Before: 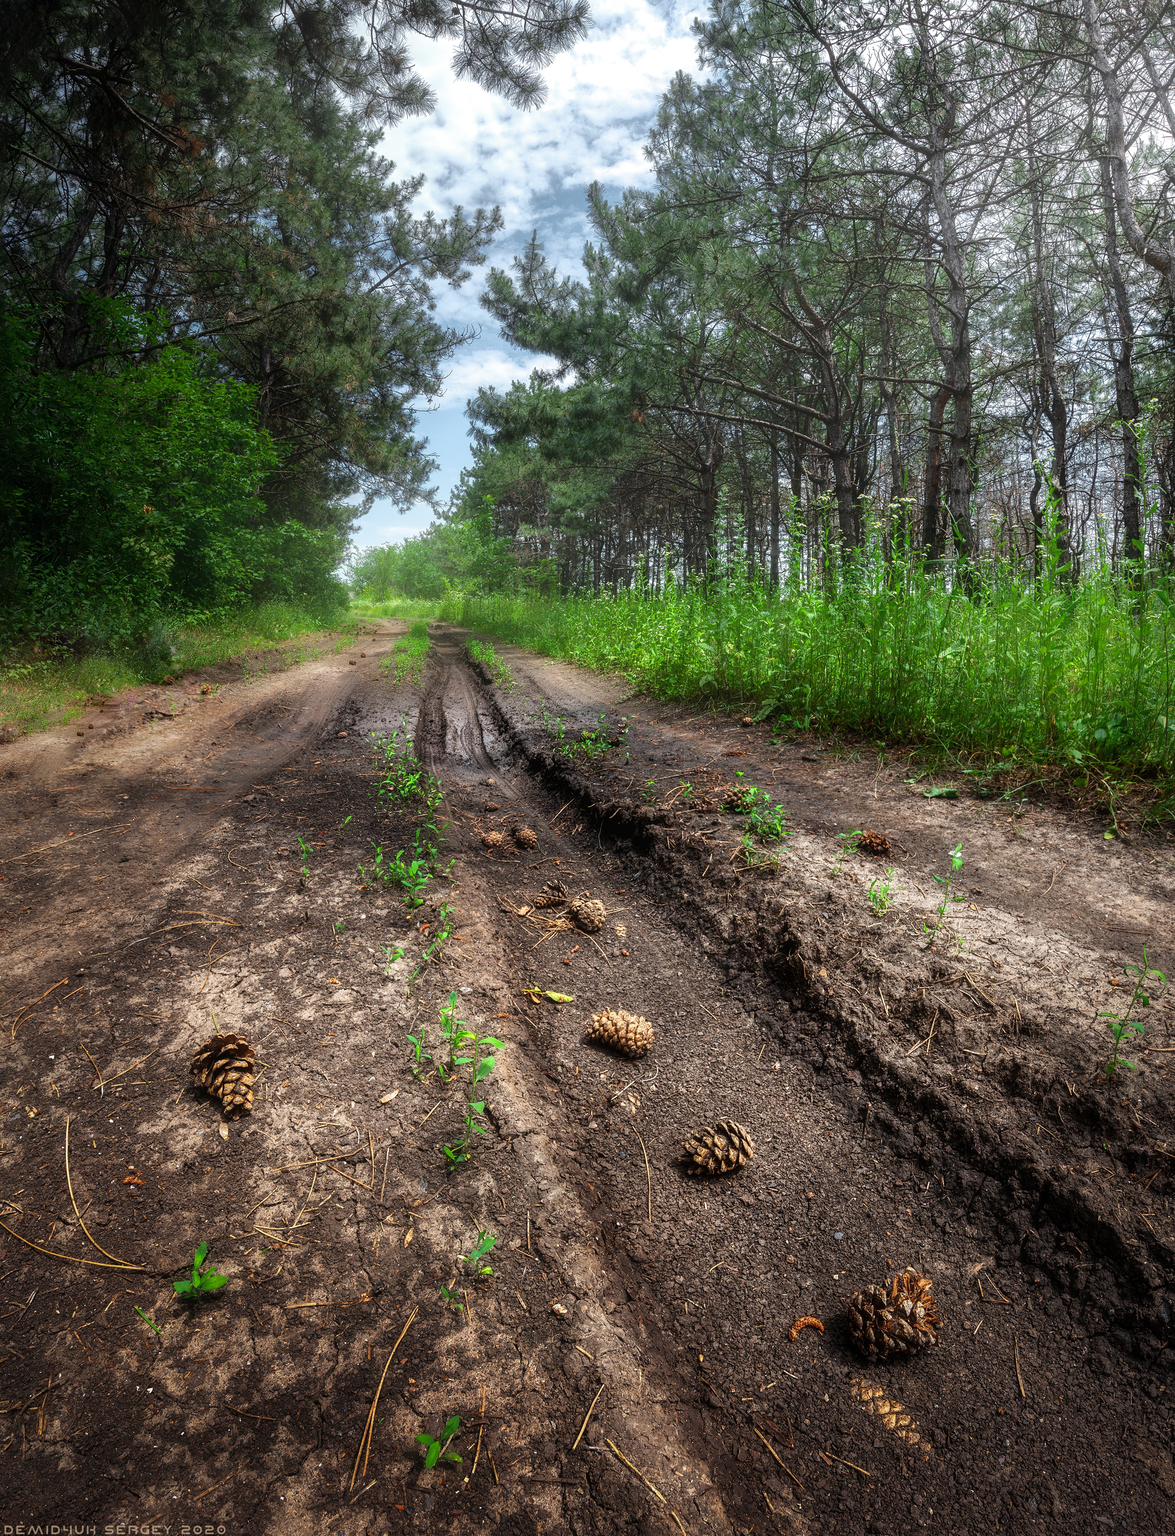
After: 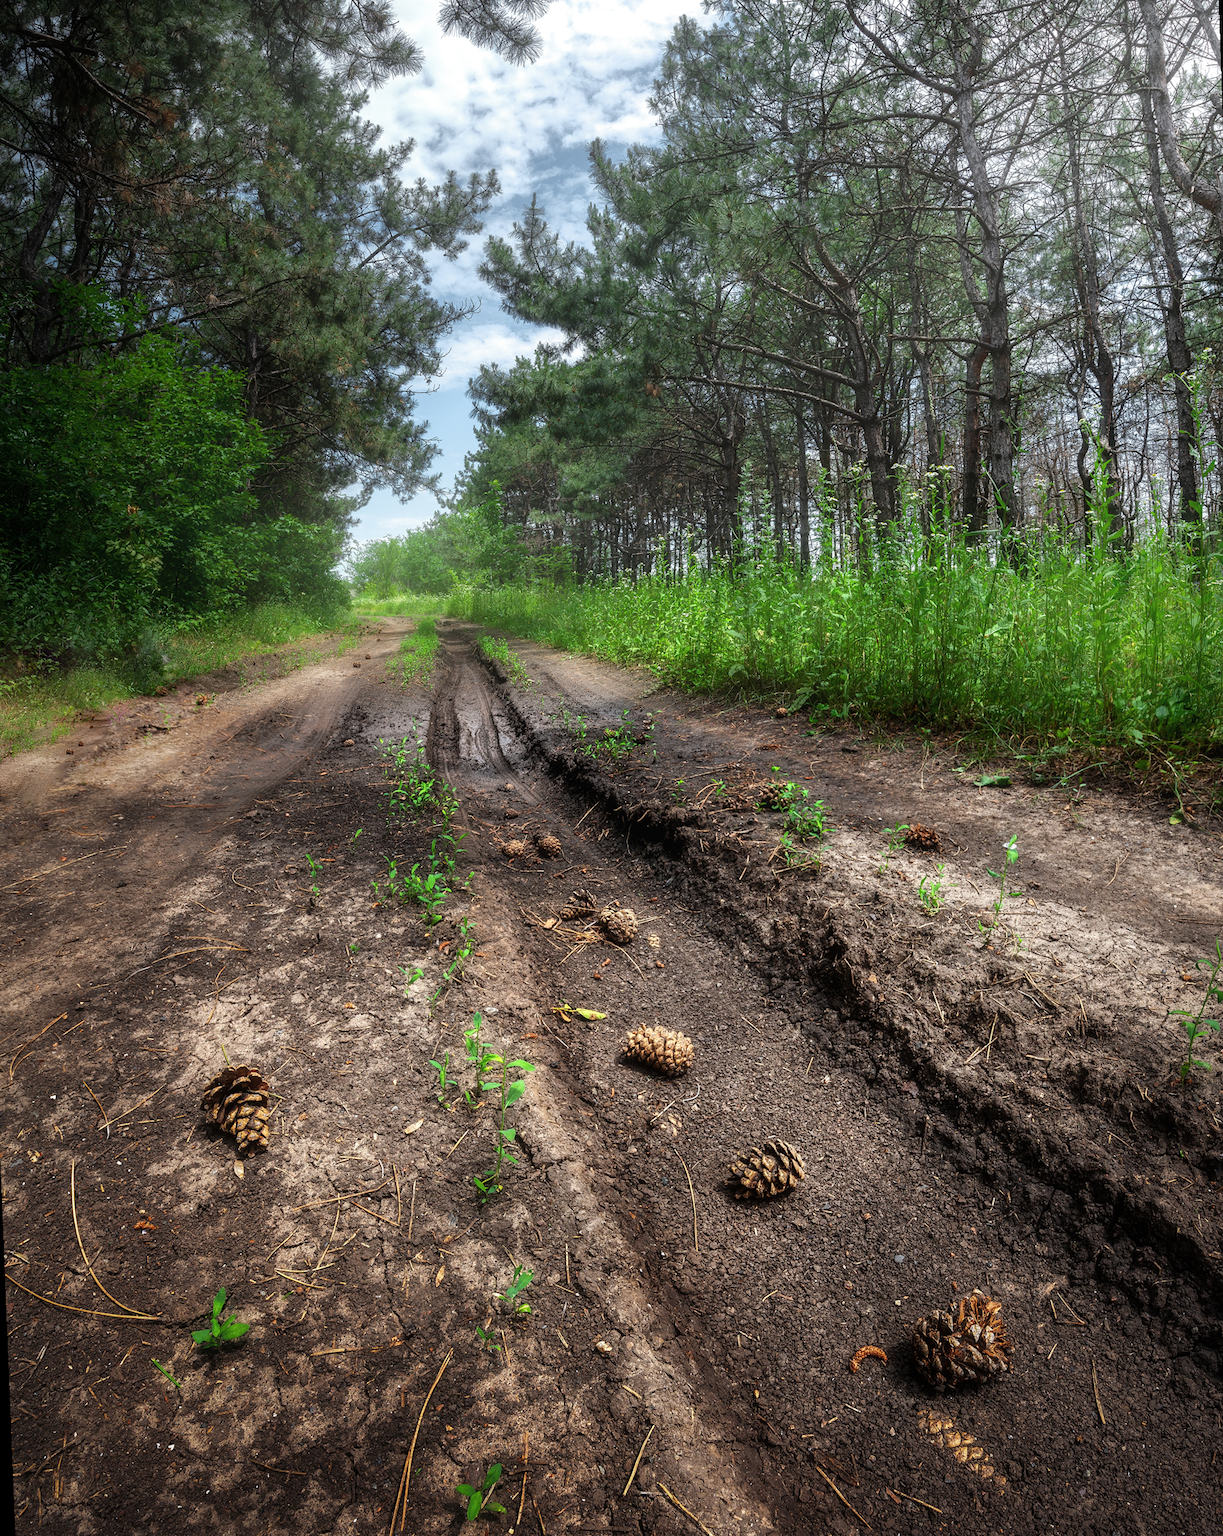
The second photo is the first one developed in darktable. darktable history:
contrast brightness saturation: contrast 0.01, saturation -0.05
rotate and perspective: rotation -2.12°, lens shift (vertical) 0.009, lens shift (horizontal) -0.008, automatic cropping original format, crop left 0.036, crop right 0.964, crop top 0.05, crop bottom 0.959
